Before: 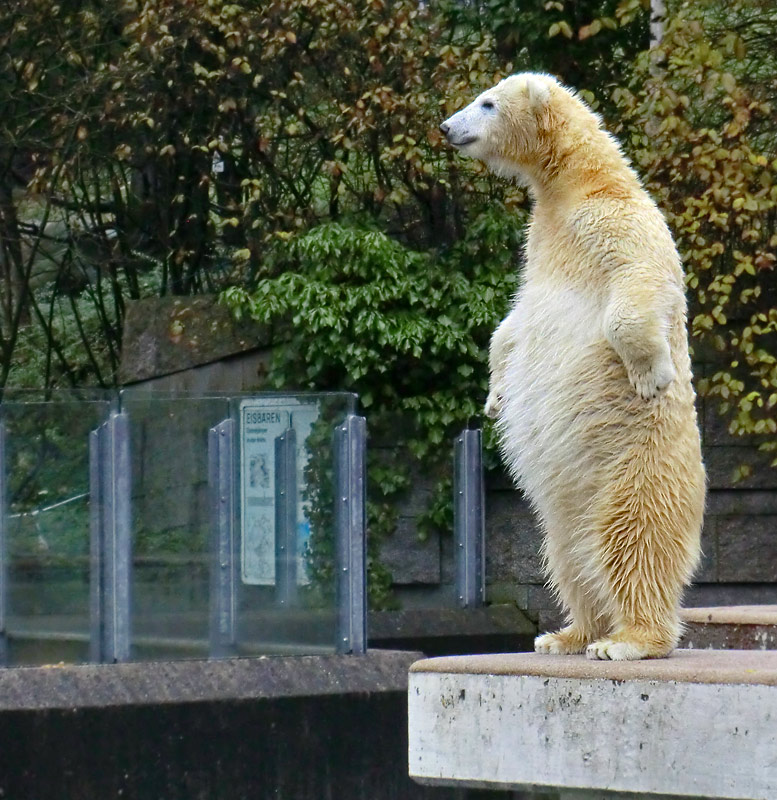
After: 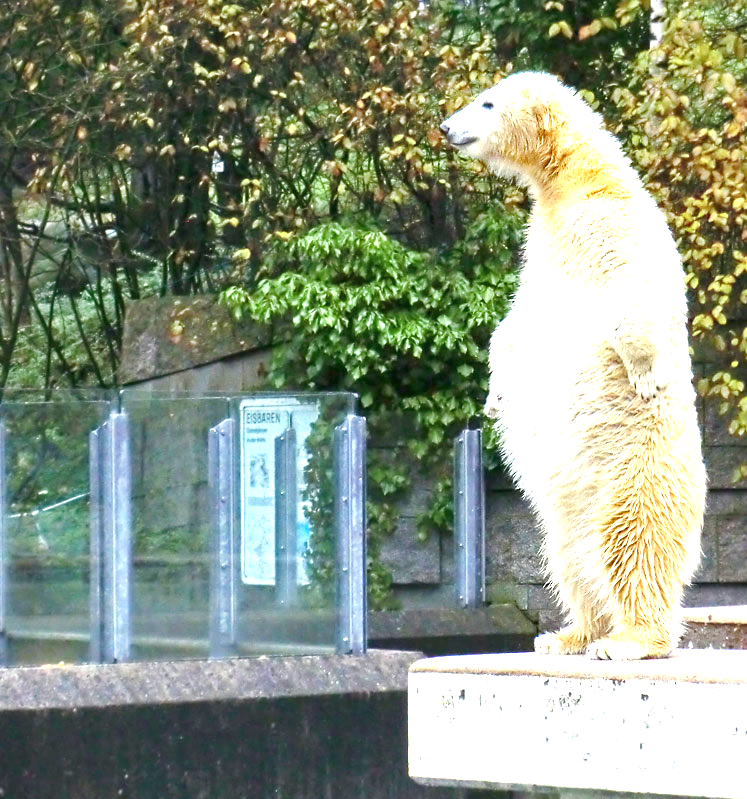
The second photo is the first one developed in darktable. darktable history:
crop: right 3.842%, bottom 0.03%
tone equalizer: -7 EV 0.174 EV, -6 EV 0.127 EV, -5 EV 0.119 EV, -4 EV 0.052 EV, -2 EV -0.027 EV, -1 EV -0.043 EV, +0 EV -0.083 EV, edges refinement/feathering 500, mask exposure compensation -1.57 EV, preserve details no
exposure: black level correction 0, exposure 1.75 EV, compensate highlight preservation false
